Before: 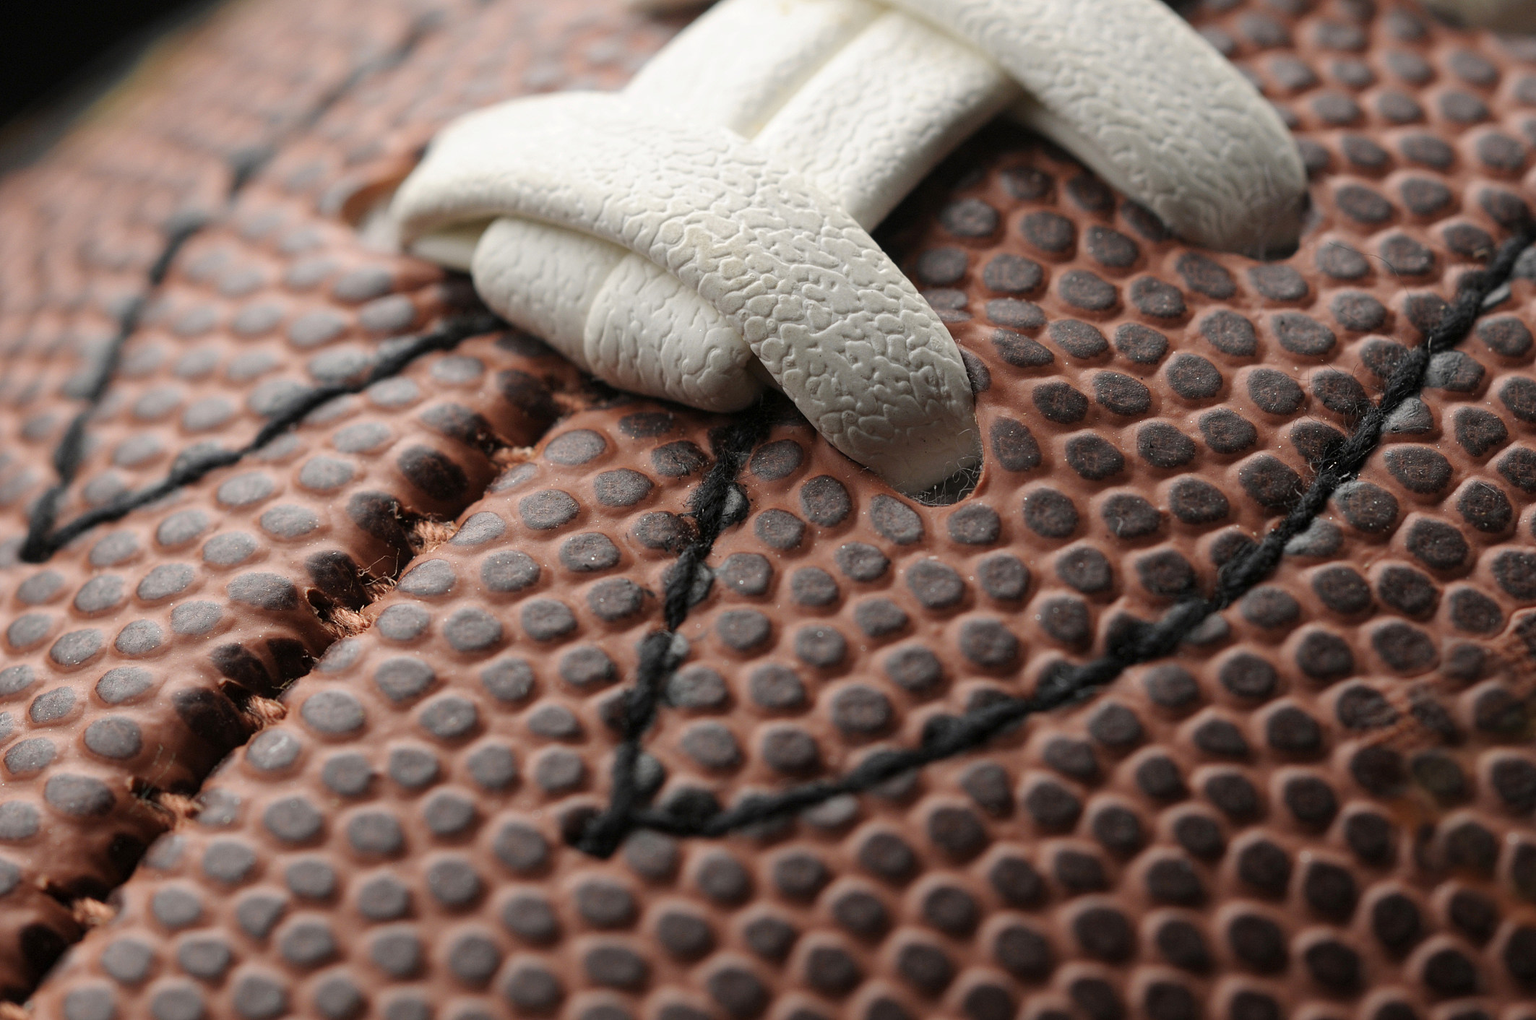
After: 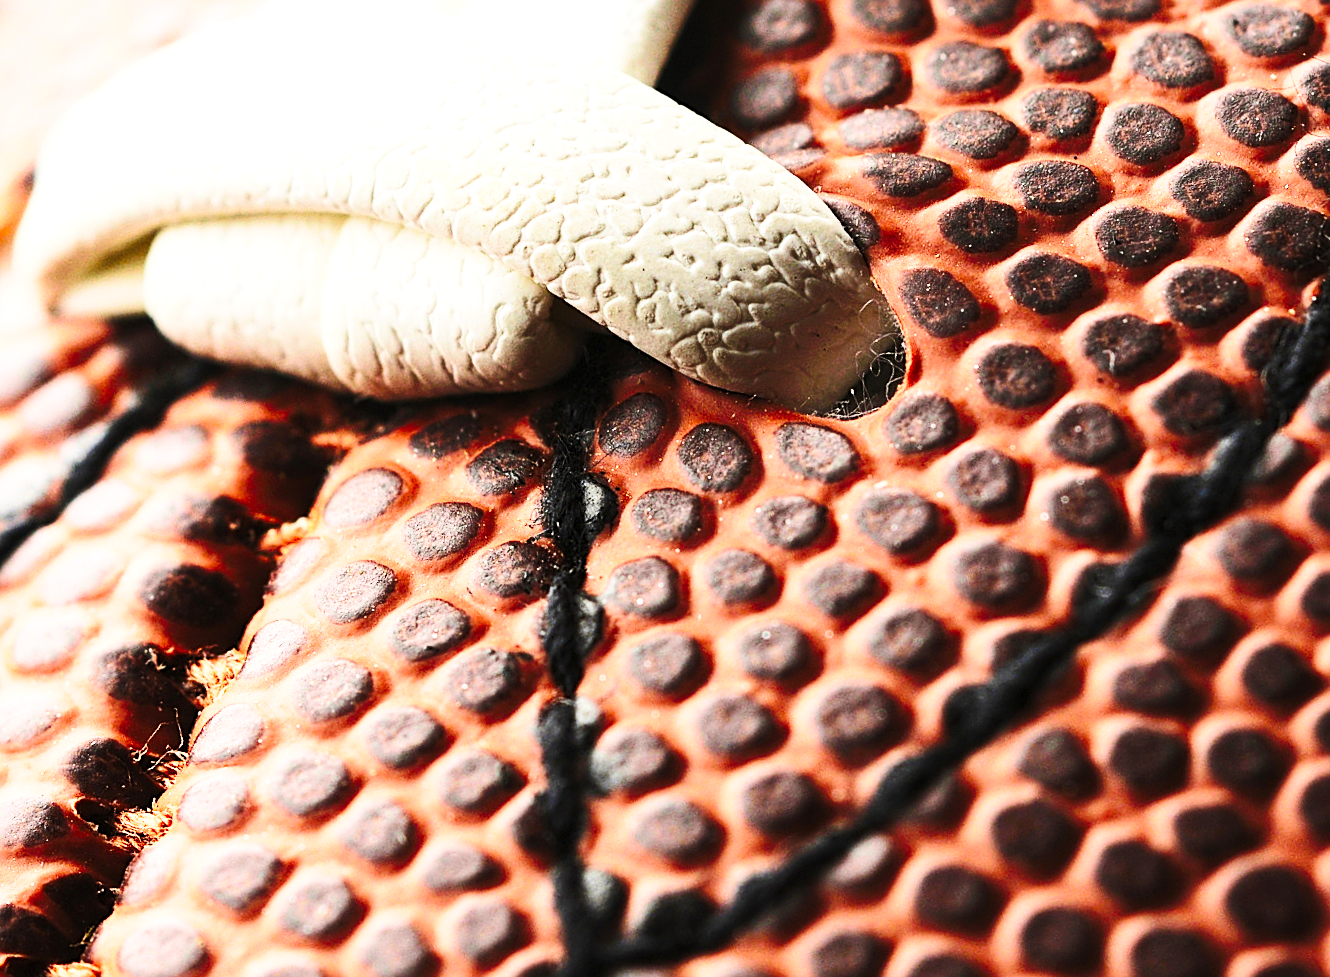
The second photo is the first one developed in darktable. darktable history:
base curve: curves: ch0 [(0, 0) (0.028, 0.03) (0.121, 0.232) (0.46, 0.748) (0.859, 0.968) (1, 1)], exposure shift 0.01, preserve colors none
crop and rotate: angle 18.57°, left 6.872%, right 3.804%, bottom 1.161%
tone equalizer: -8 EV -1.12 EV, -7 EV -0.974 EV, -6 EV -0.849 EV, -5 EV -0.569 EV, -3 EV 0.606 EV, -2 EV 0.855 EV, -1 EV 1.01 EV, +0 EV 1.07 EV, edges refinement/feathering 500, mask exposure compensation -1.57 EV, preserve details no
contrast brightness saturation: contrast 0.2, brightness 0.199, saturation 0.804
sharpen: amount 0.494
velvia: strength 26.34%
